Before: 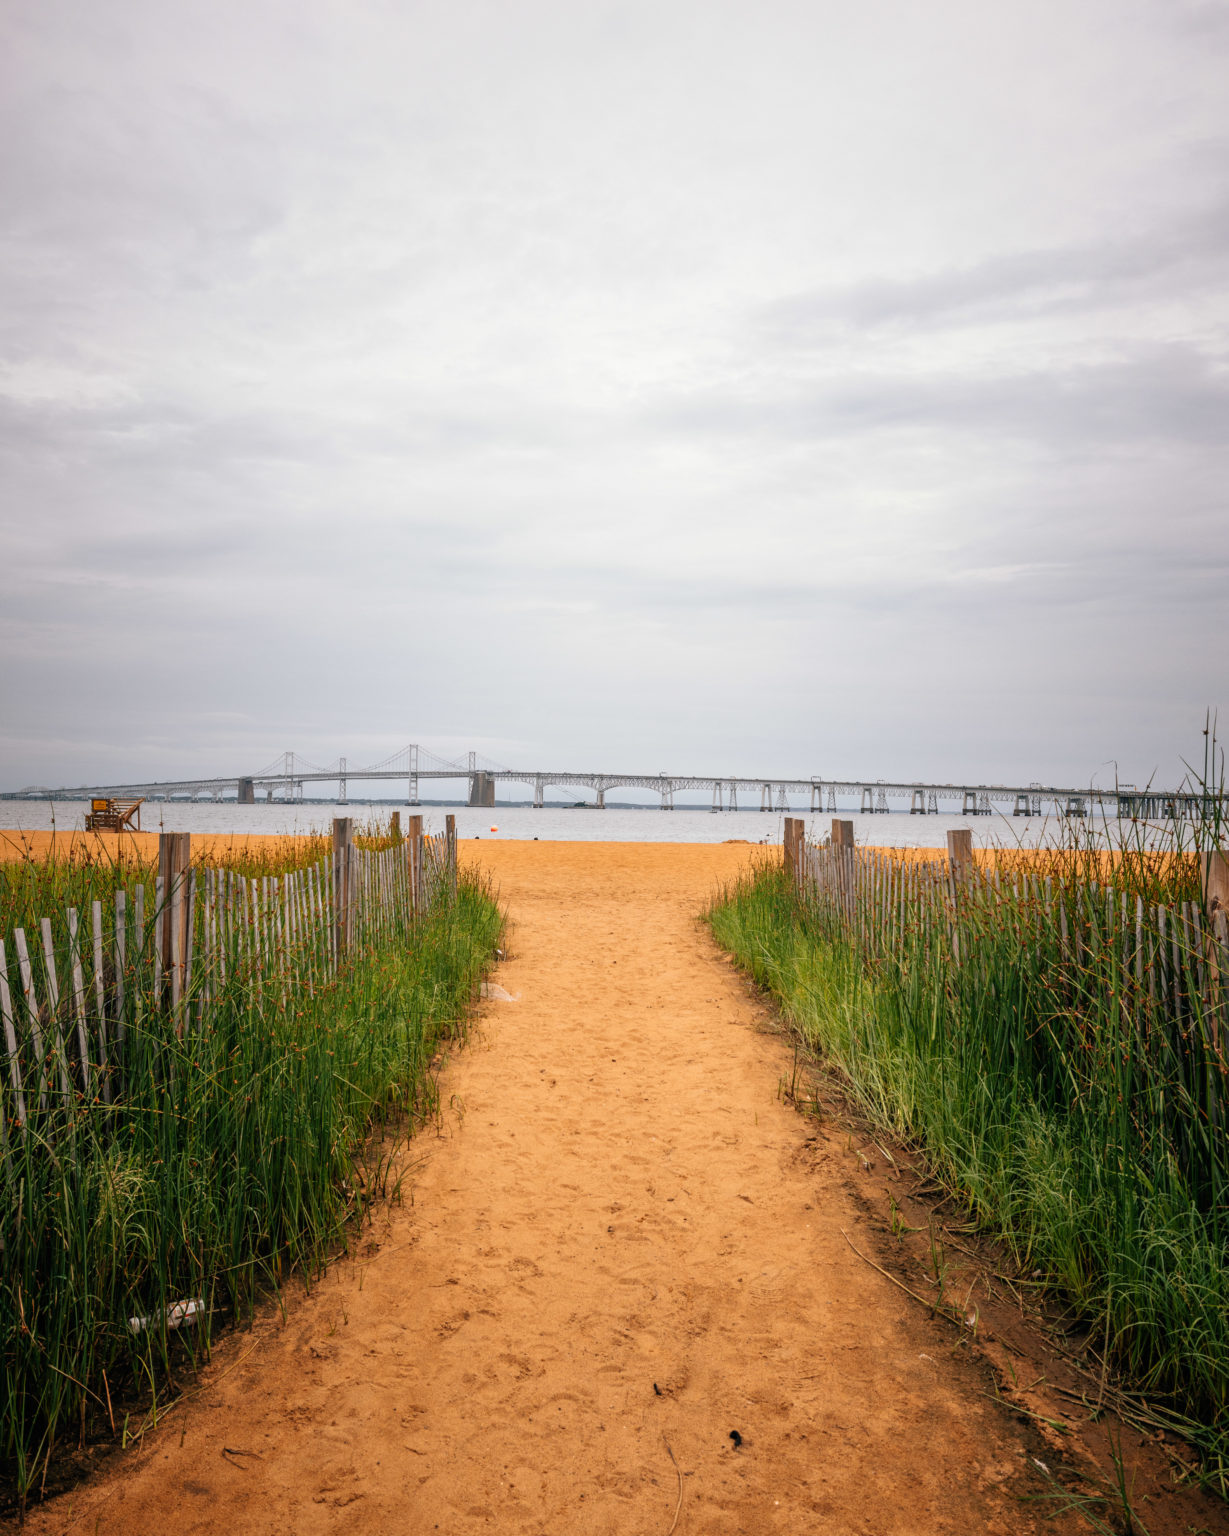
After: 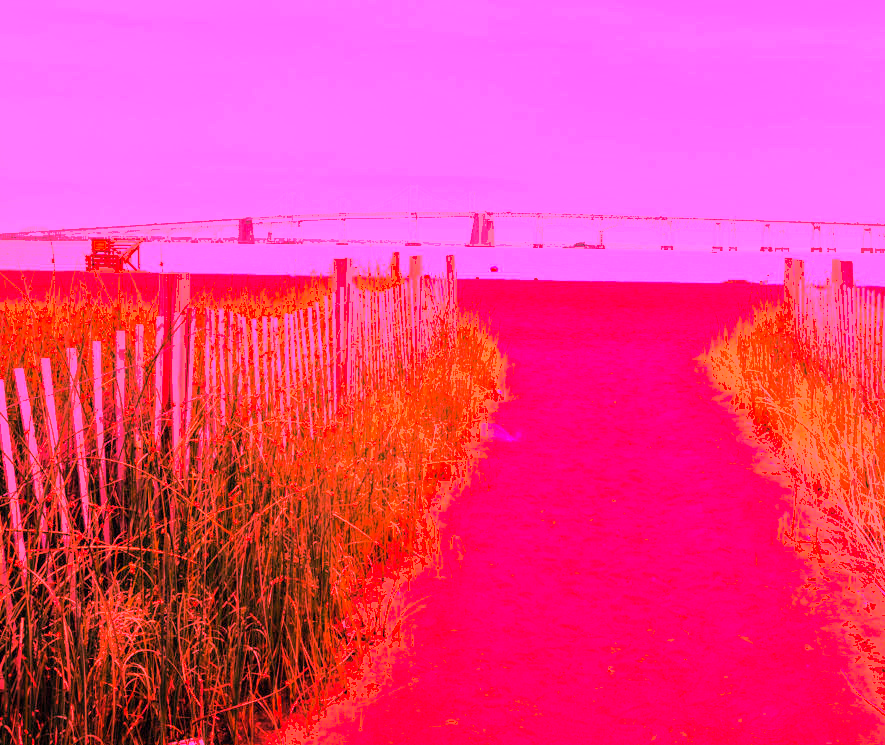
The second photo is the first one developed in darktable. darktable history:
white balance: red 4.26, blue 1.802
crop: top 36.498%, right 27.964%, bottom 14.995%
shadows and highlights: shadows 25, white point adjustment -3, highlights -30
